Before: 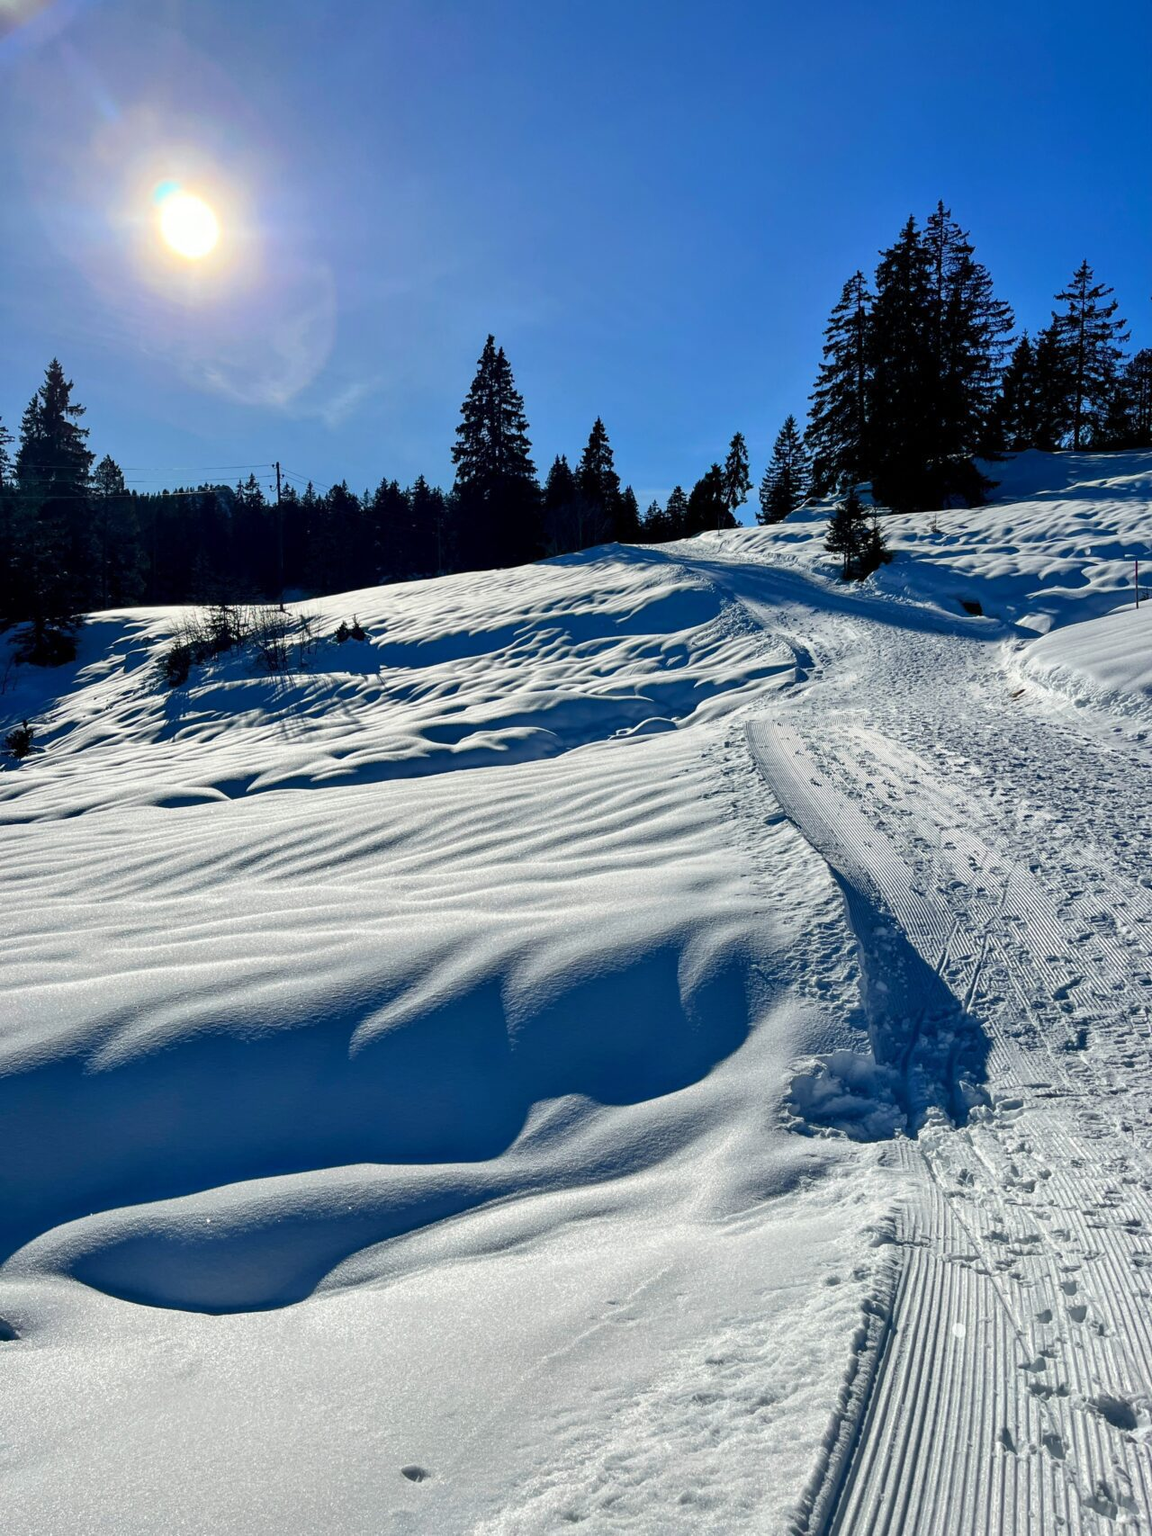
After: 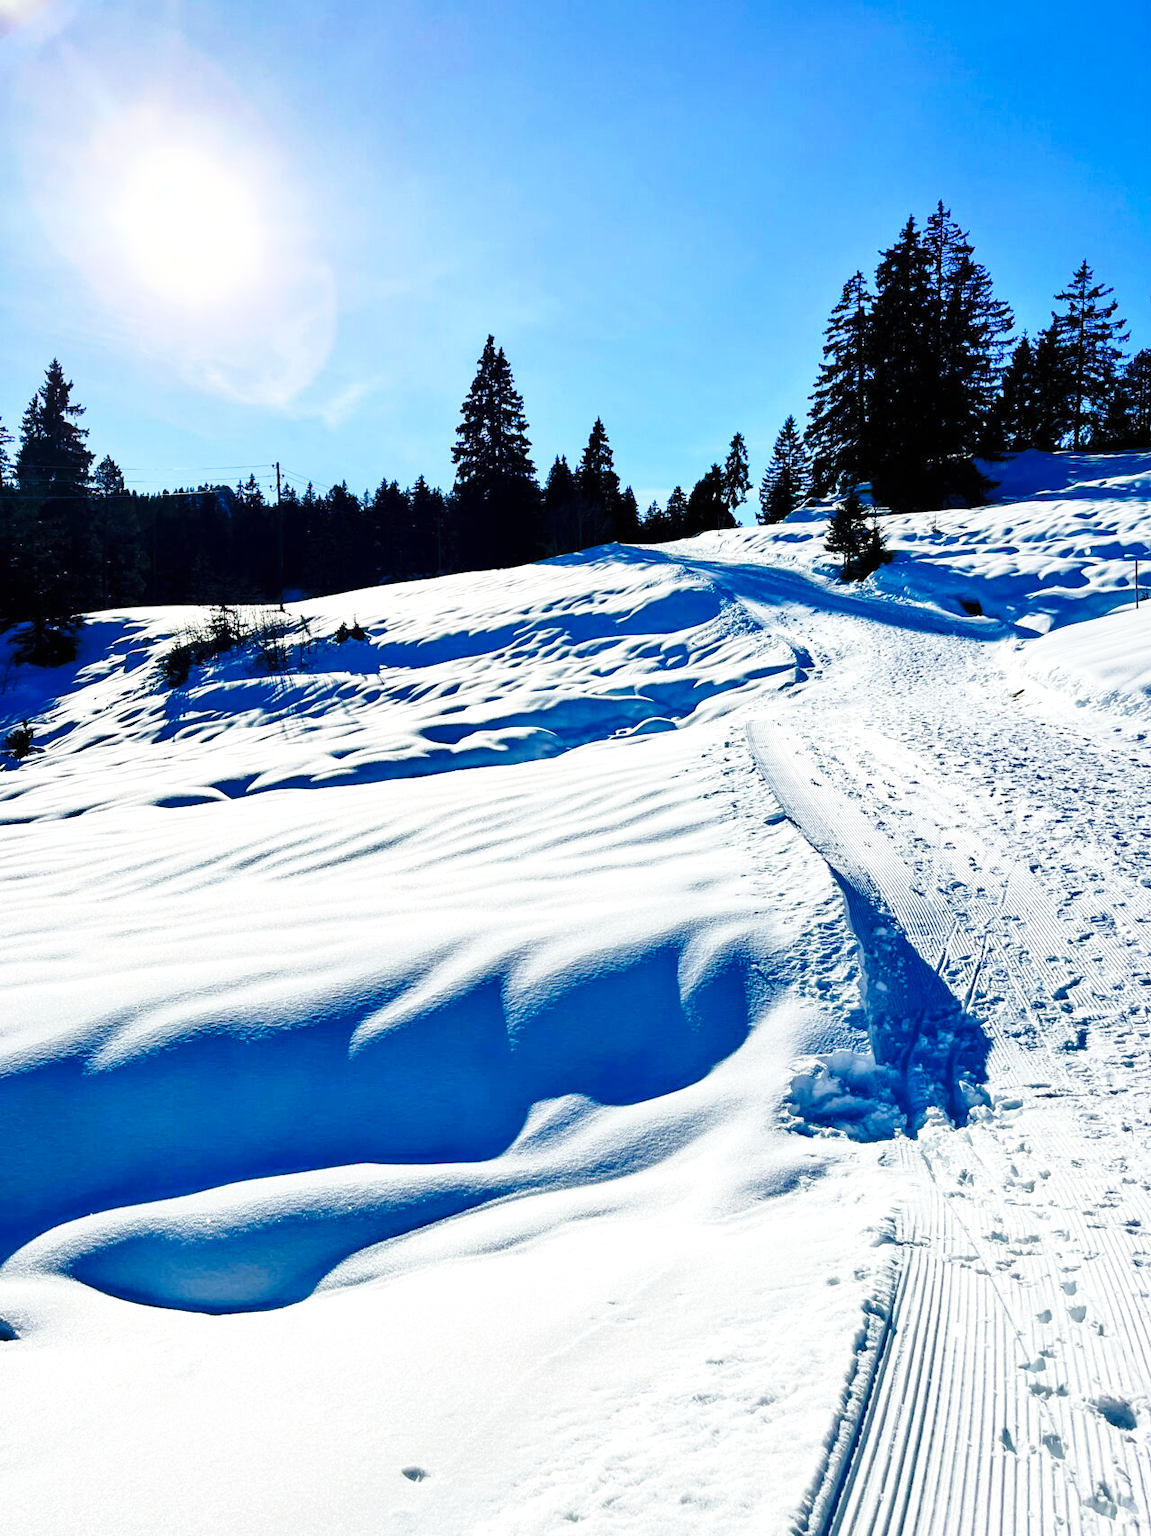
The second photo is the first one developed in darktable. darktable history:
base curve: curves: ch0 [(0, 0) (0.04, 0.03) (0.133, 0.232) (0.448, 0.748) (0.843, 0.968) (1, 1)], preserve colors none
exposure: black level correction 0, exposure 0.6 EV, compensate highlight preservation false
